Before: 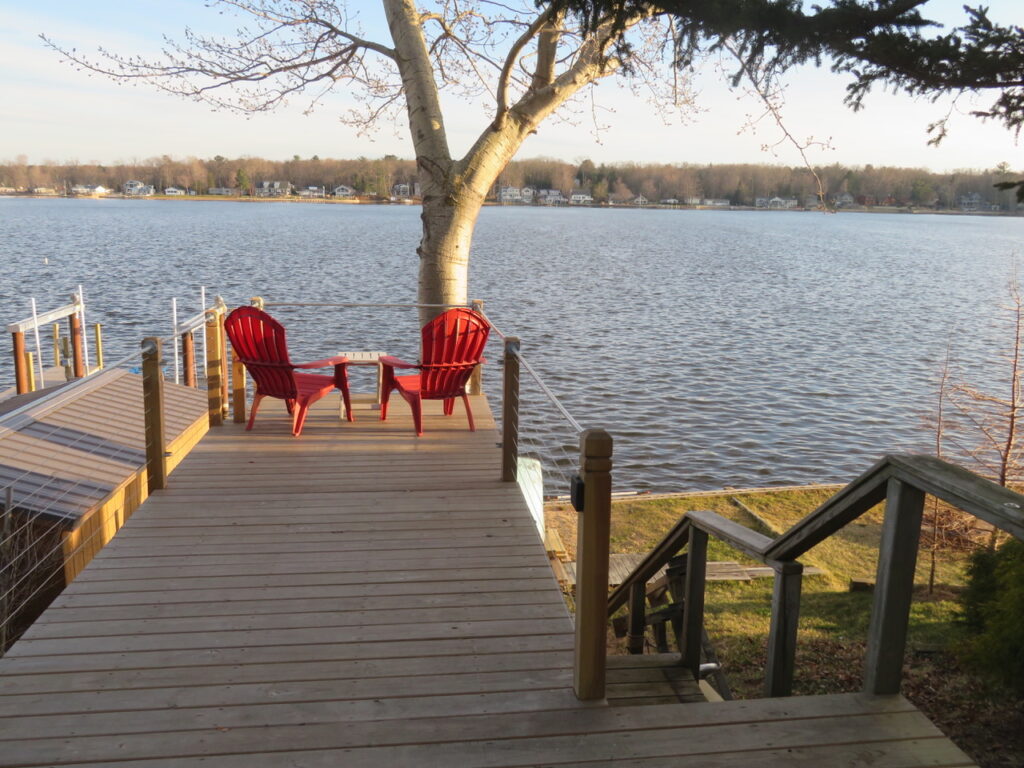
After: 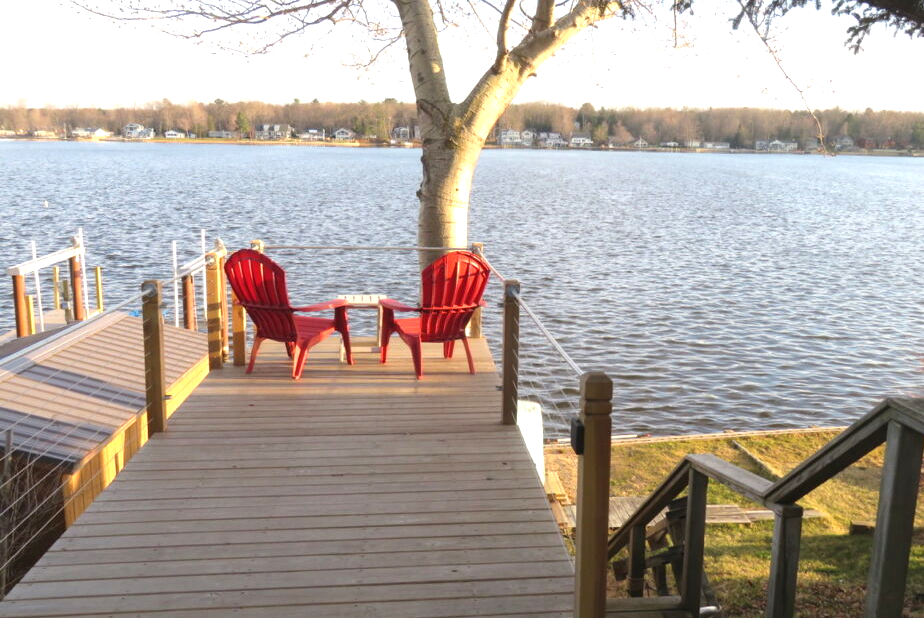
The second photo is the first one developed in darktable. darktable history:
crop: top 7.49%, right 9.717%, bottom 11.943%
exposure: black level correction 0, exposure 0.7 EV, compensate highlight preservation false
